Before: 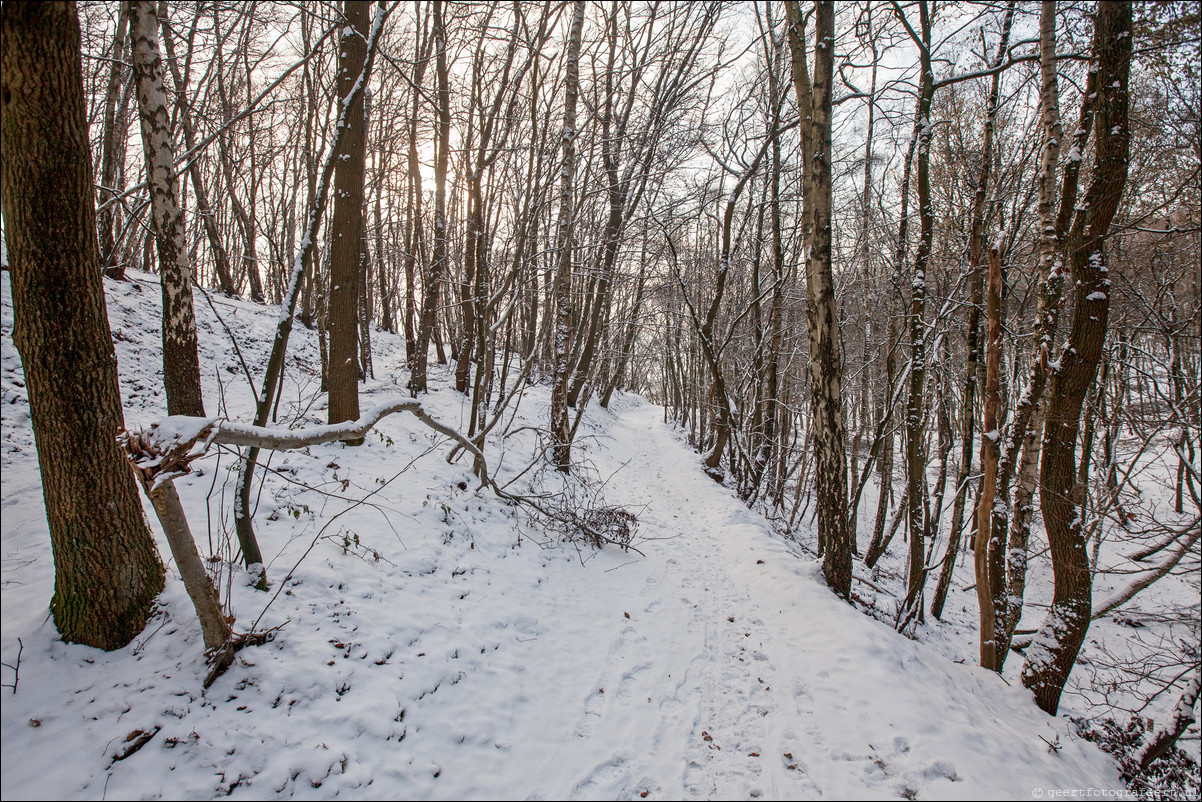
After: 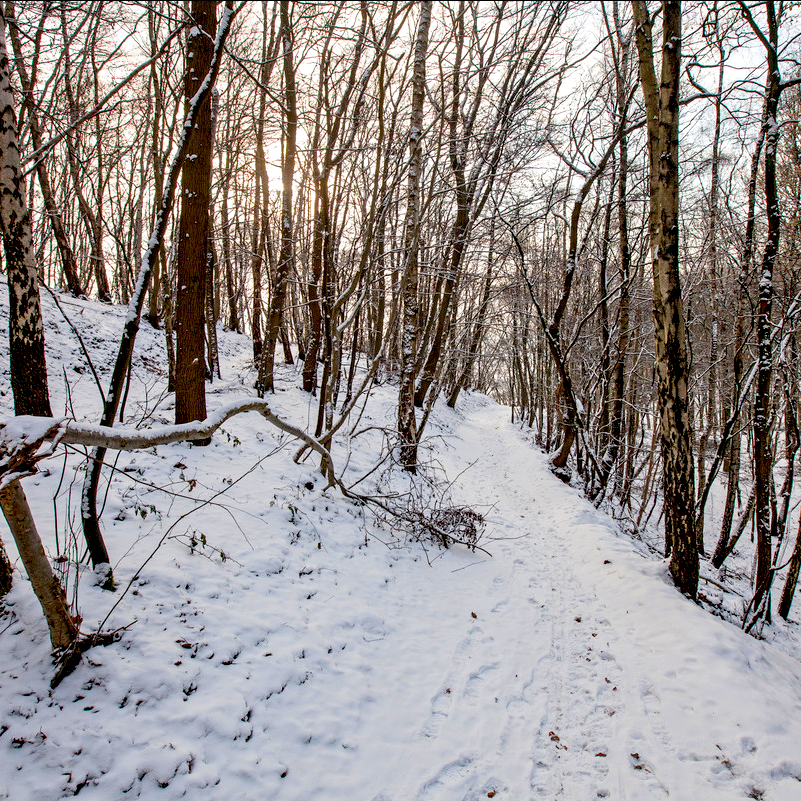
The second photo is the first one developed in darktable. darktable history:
crop and rotate: left 12.799%, right 20.548%
exposure: black level correction 0.025, exposure 0.182 EV, compensate highlight preservation false
color balance rgb: power › hue 324.92°, linear chroma grading › shadows -30.347%, linear chroma grading › global chroma 34.53%, perceptual saturation grading › global saturation 0.148%, saturation formula JzAzBz (2021)
